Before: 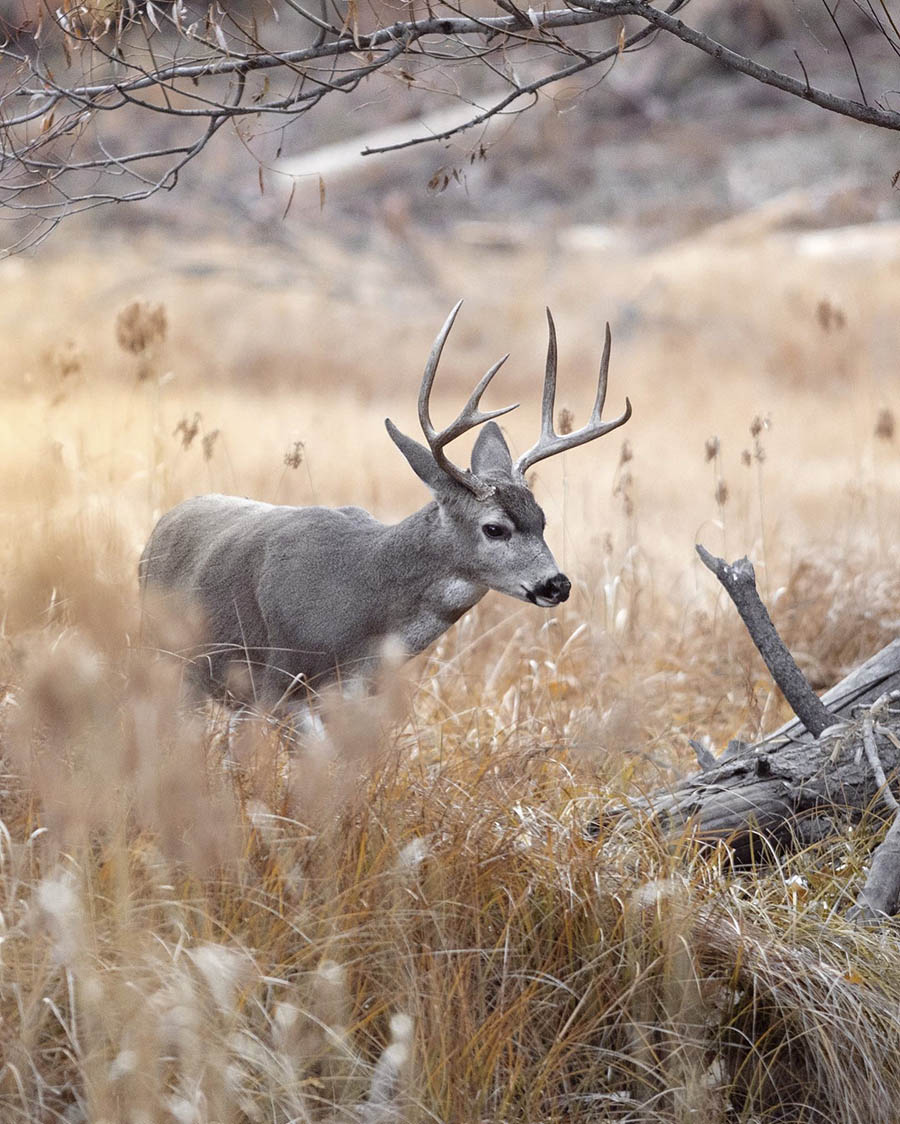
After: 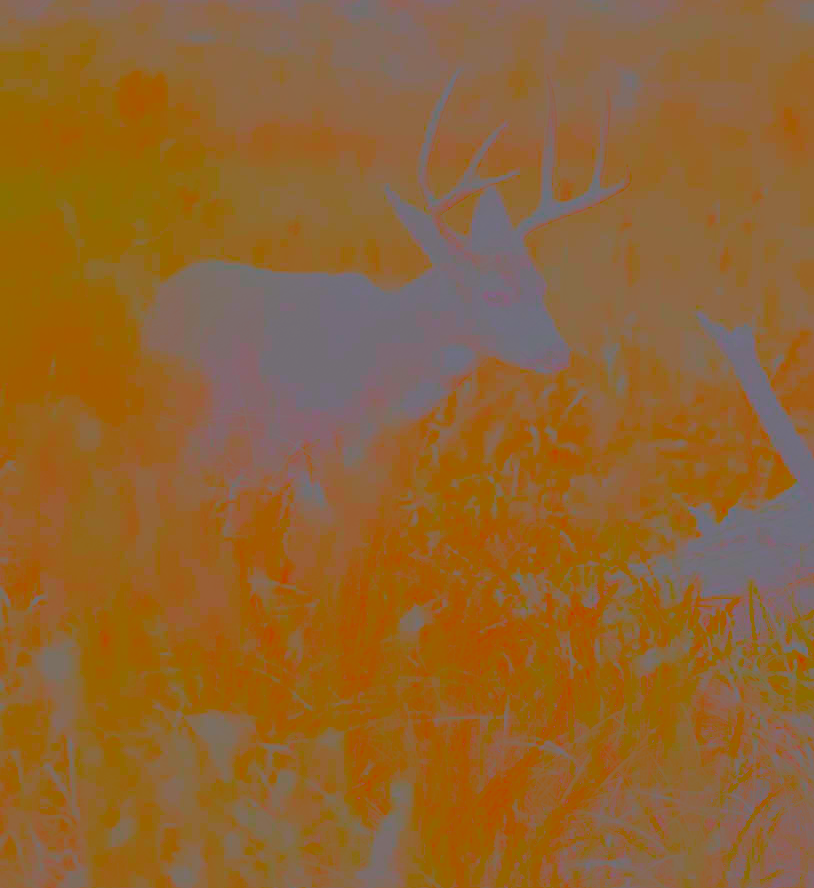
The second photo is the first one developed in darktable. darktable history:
crop: top 20.764%, right 9.446%, bottom 0.22%
tone equalizer: smoothing diameter 24.87%, edges refinement/feathering 10.86, preserve details guided filter
contrast brightness saturation: contrast -0.984, brightness -0.17, saturation 0.748
tone curve: curves: ch0 [(0.014, 0.013) (0.088, 0.043) (0.208, 0.176) (0.257, 0.267) (0.406, 0.483) (0.489, 0.556) (0.667, 0.73) (0.793, 0.851) (0.994, 0.974)]; ch1 [(0, 0) (0.161, 0.092) (0.35, 0.33) (0.392, 0.392) (0.457, 0.467) (0.505, 0.497) (0.537, 0.518) (0.553, 0.53) (0.58, 0.567) (0.739, 0.697) (1, 1)]; ch2 [(0, 0) (0.346, 0.362) (0.448, 0.419) (0.502, 0.499) (0.533, 0.517) (0.556, 0.533) (0.629, 0.619) (0.717, 0.678) (1, 1)], preserve colors none
